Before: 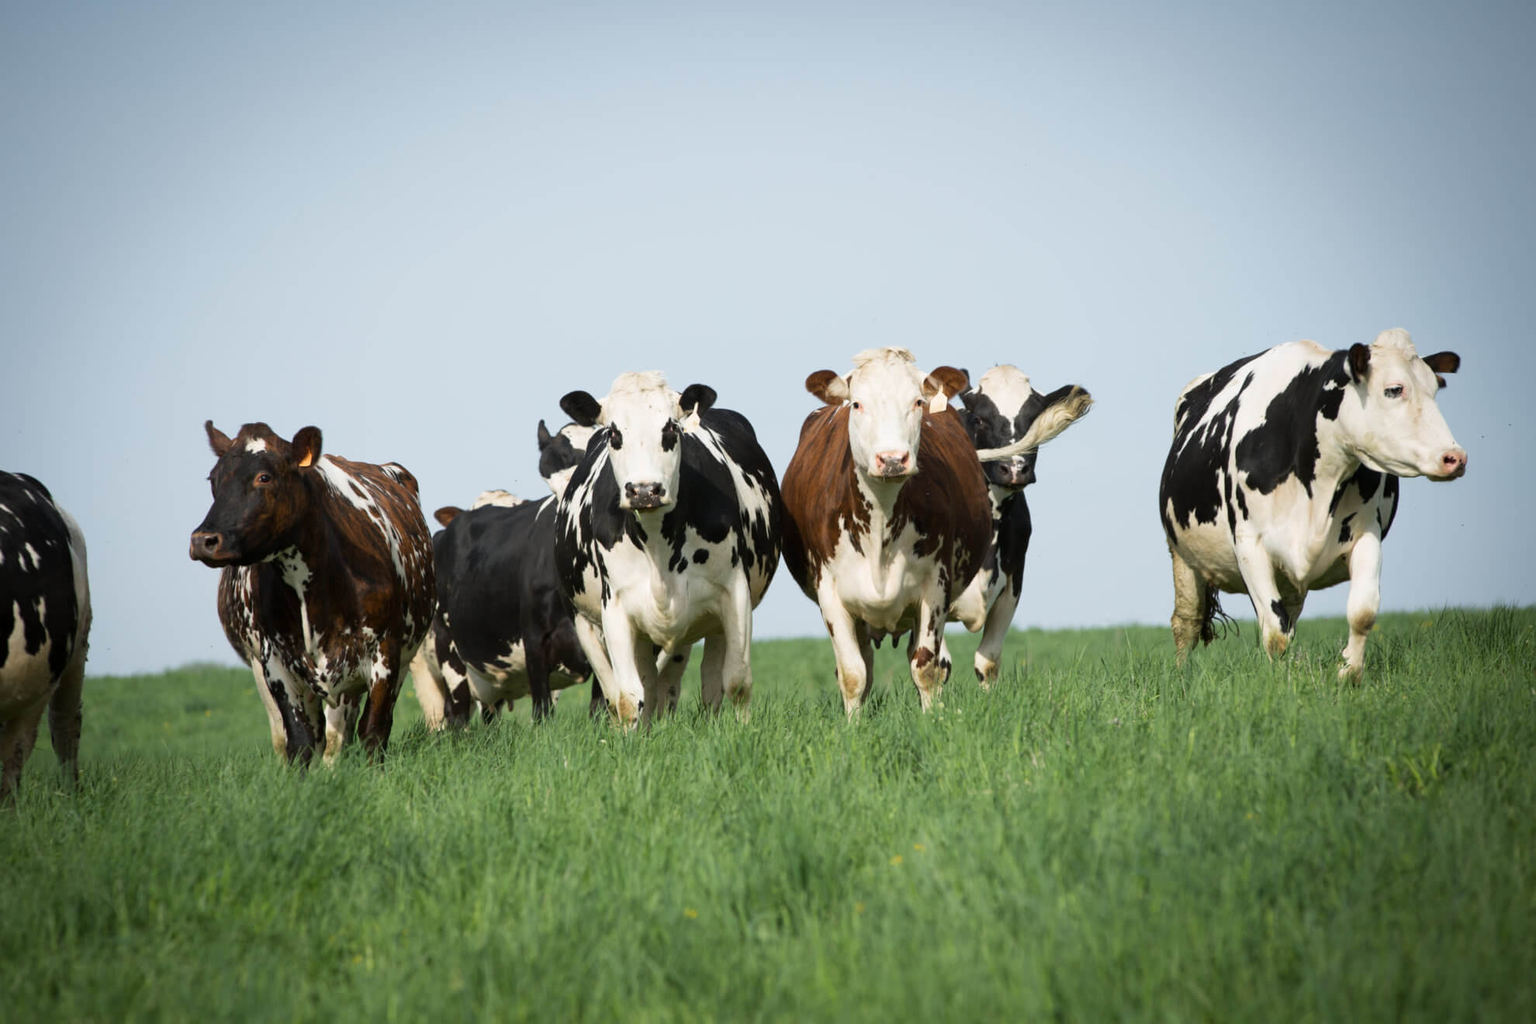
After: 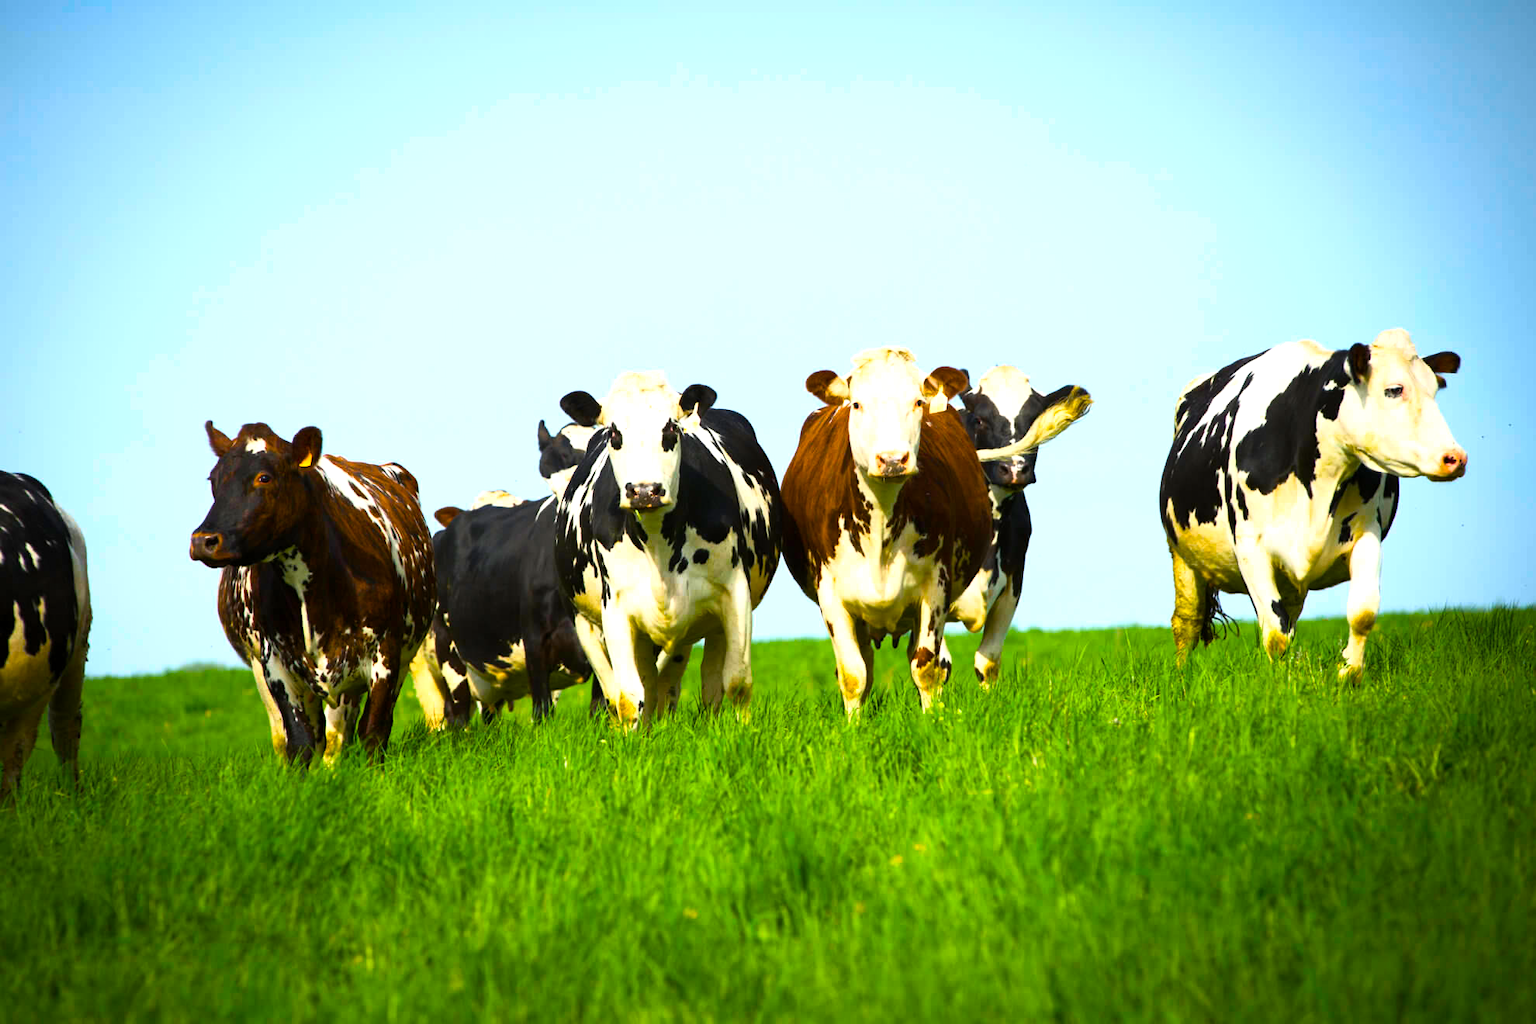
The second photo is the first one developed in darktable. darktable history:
color balance rgb: linear chroma grading › shadows -40%, linear chroma grading › highlights 40%, linear chroma grading › global chroma 45%, linear chroma grading › mid-tones -30%, perceptual saturation grading › global saturation 55%, perceptual saturation grading › highlights -50%, perceptual saturation grading › mid-tones 40%, perceptual saturation grading › shadows 30%, perceptual brilliance grading › global brilliance 20%, perceptual brilliance grading › shadows -40%, global vibrance 35%
base curve: curves: ch0 [(0, 0) (0.666, 0.806) (1, 1)]
